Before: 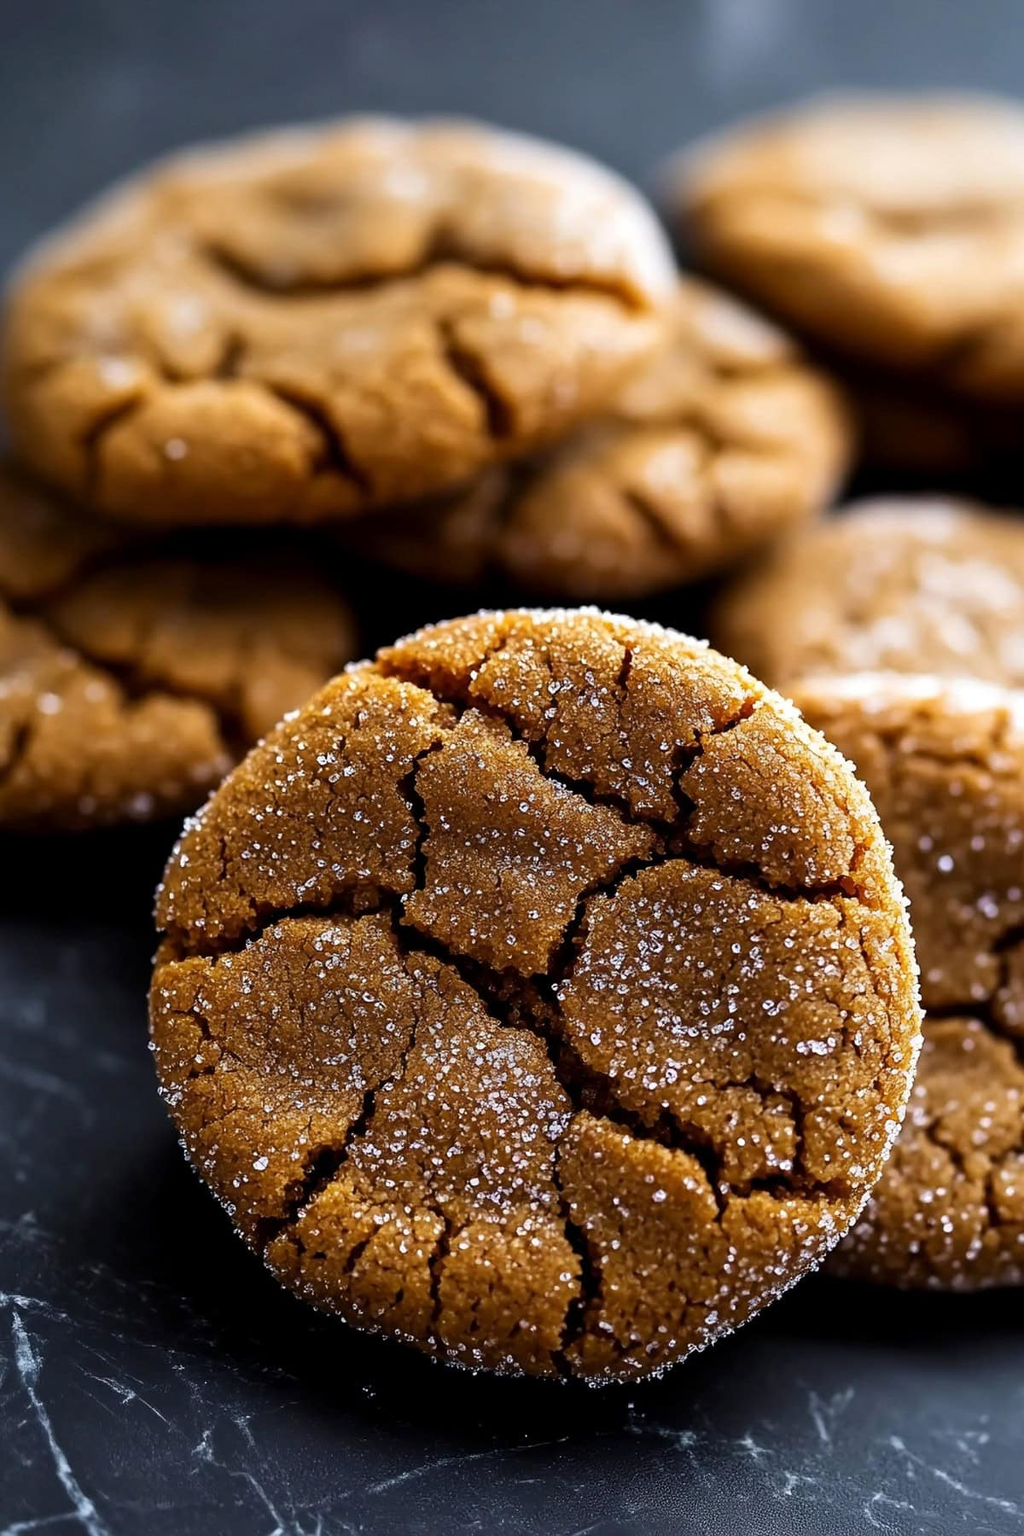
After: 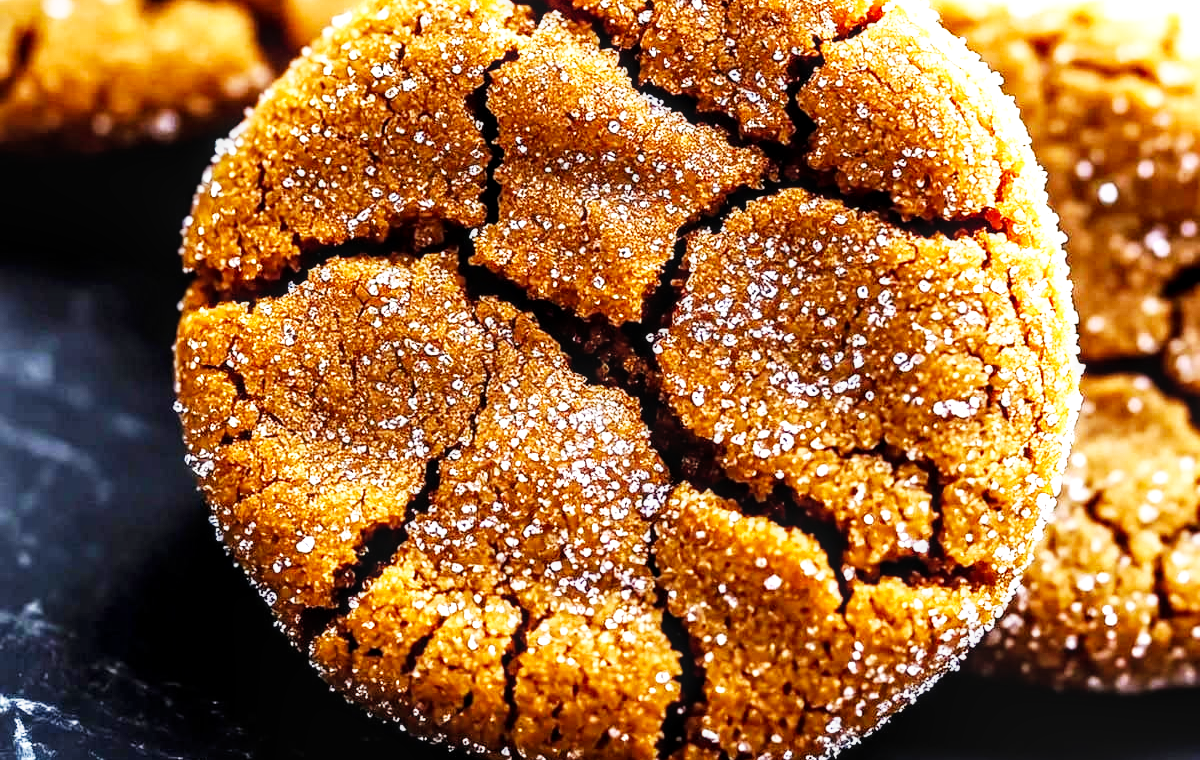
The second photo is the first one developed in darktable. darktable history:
local contrast: detail 130%
tone equalizer: edges refinement/feathering 500, mask exposure compensation -1.57 EV, preserve details no
crop: top 45.523%, bottom 12.215%
exposure: black level correction 0, exposure 0.499 EV, compensate highlight preservation false
base curve: curves: ch0 [(0, 0) (0.007, 0.004) (0.027, 0.03) (0.046, 0.07) (0.207, 0.54) (0.442, 0.872) (0.673, 0.972) (1, 1)], preserve colors none
